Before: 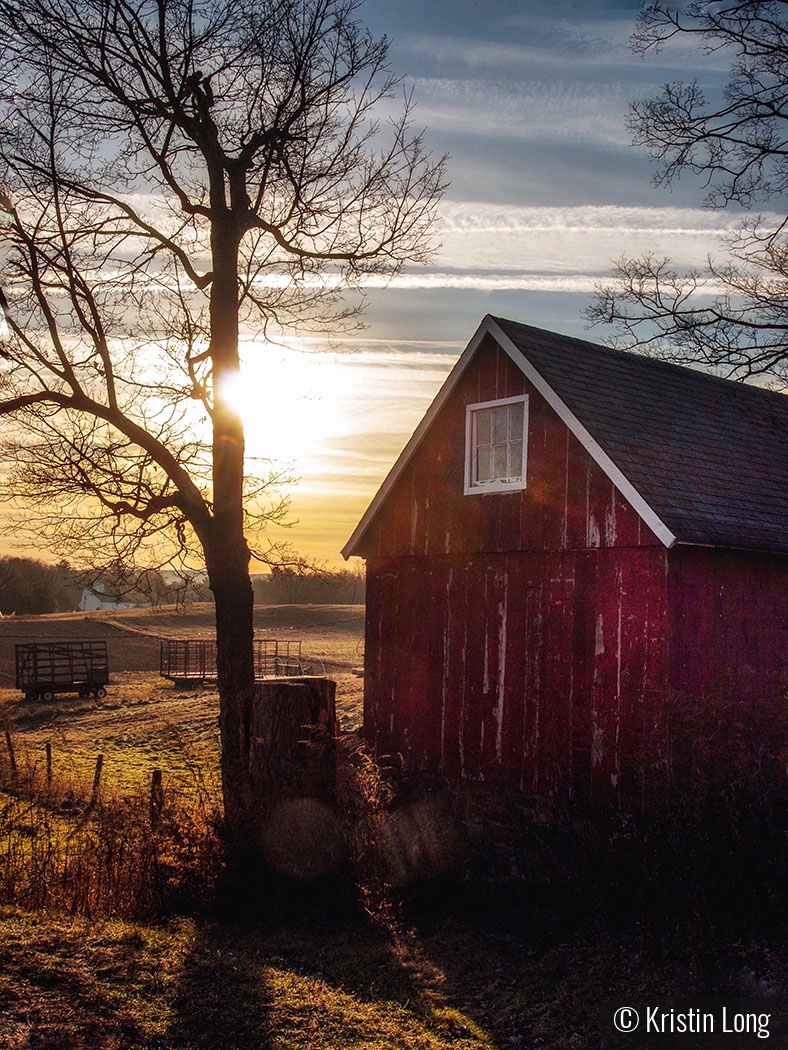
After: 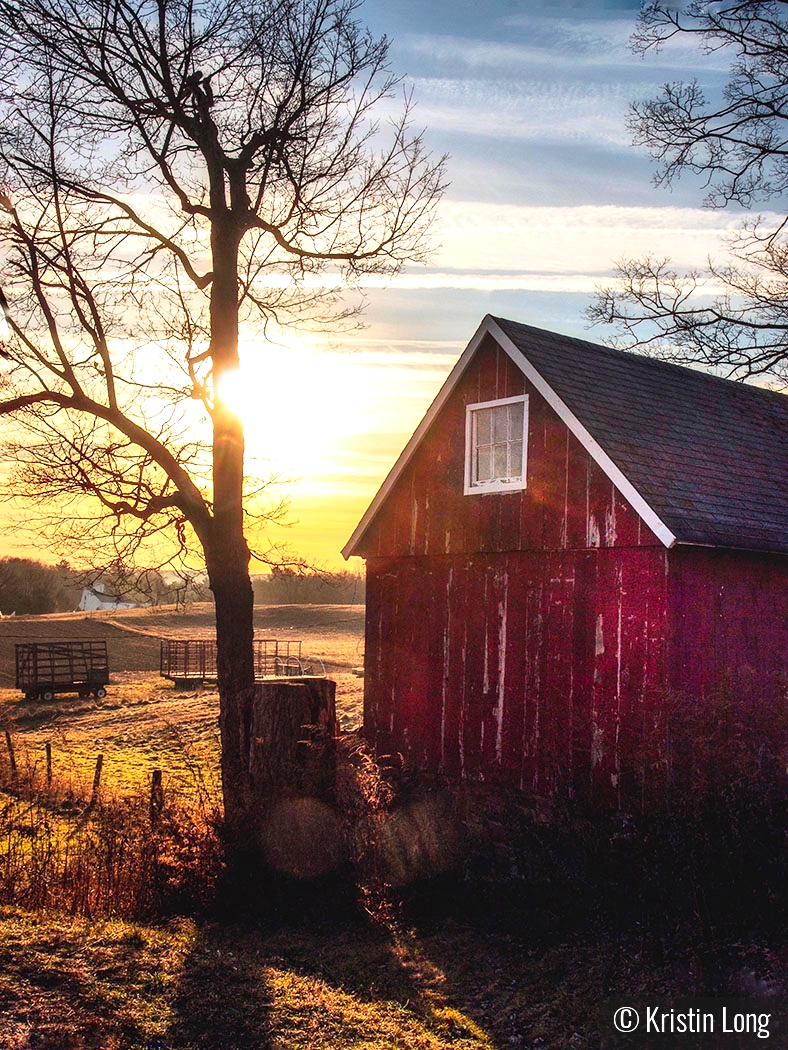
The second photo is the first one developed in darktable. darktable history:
exposure: exposure 0.568 EV, compensate highlight preservation false
contrast brightness saturation: contrast 0.199, brightness 0.157, saturation 0.223
